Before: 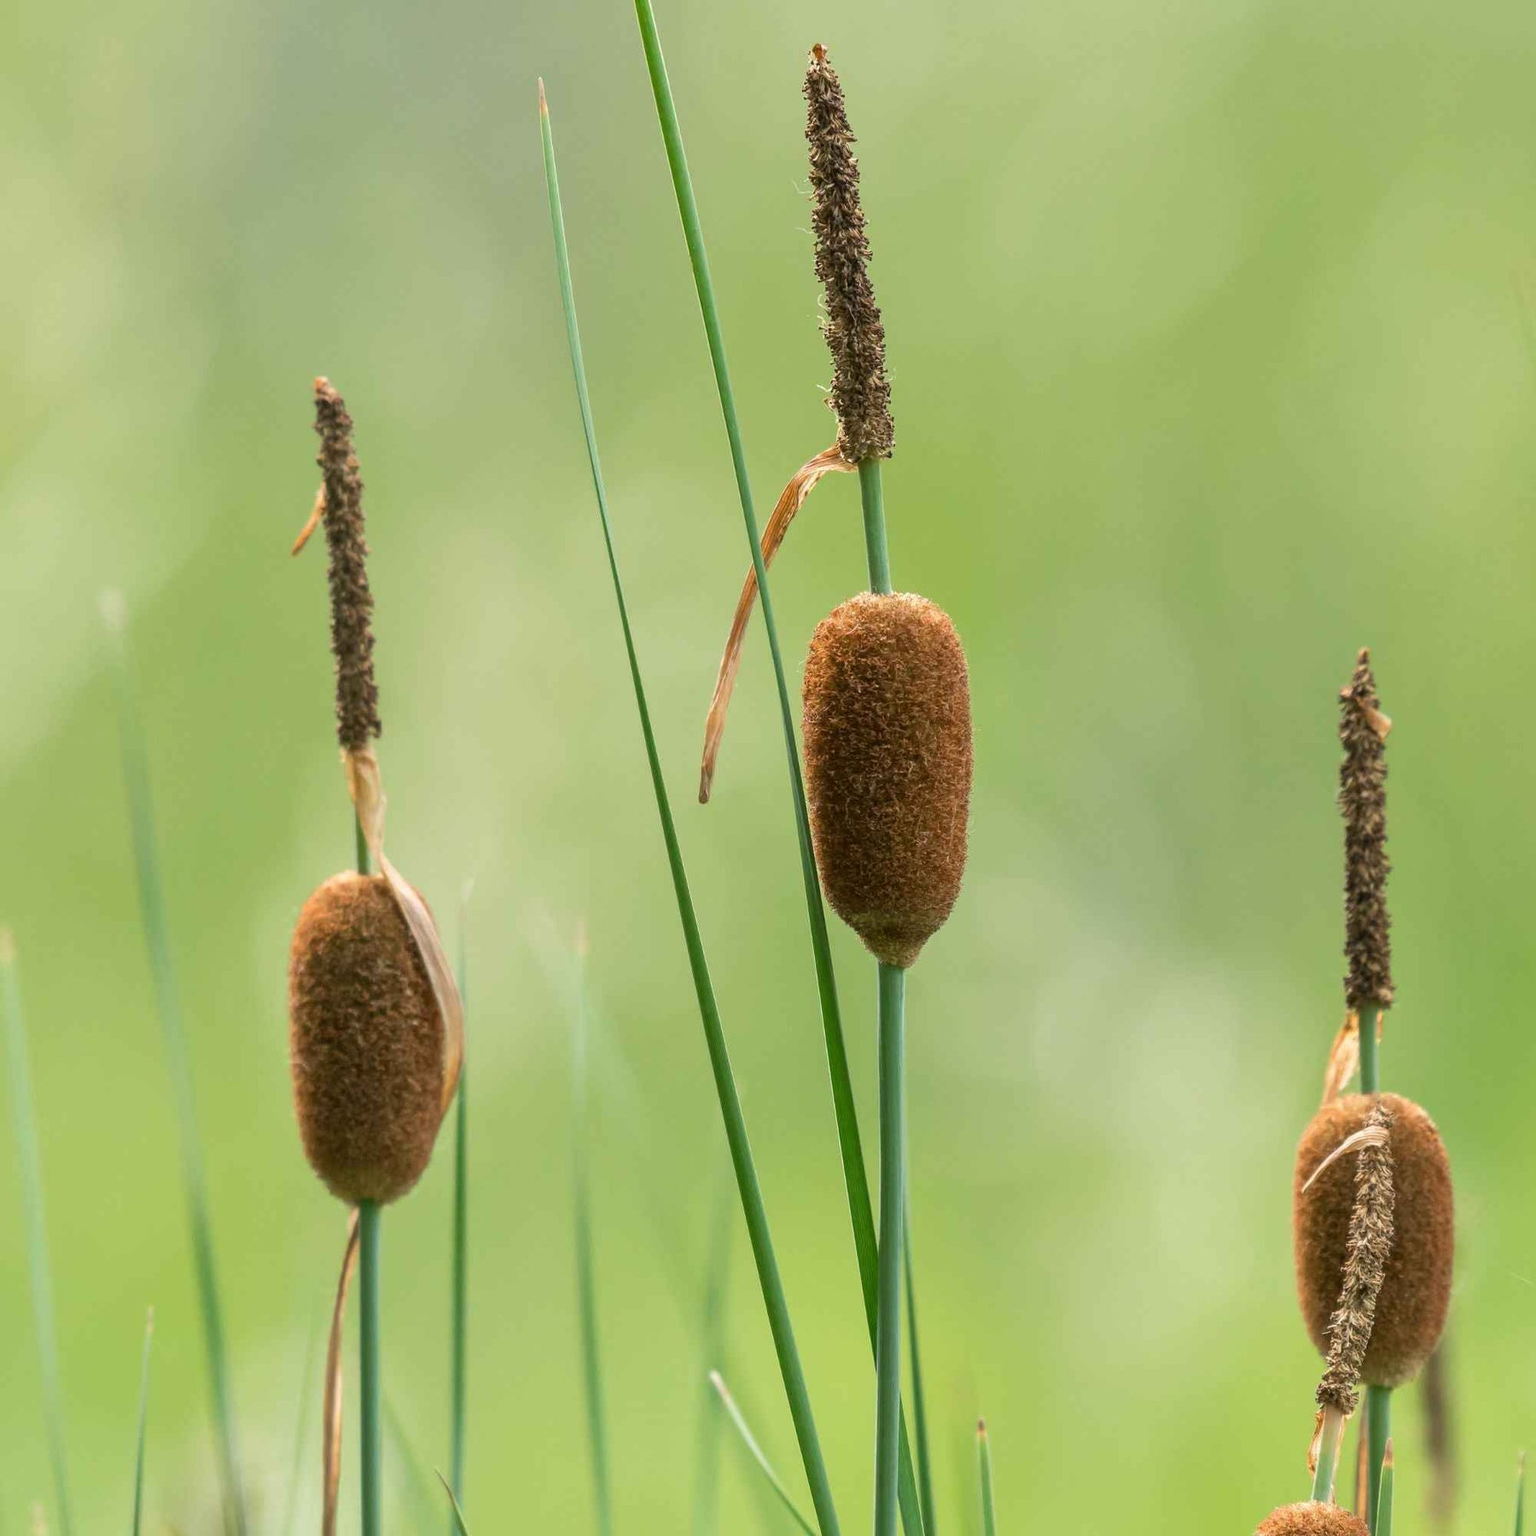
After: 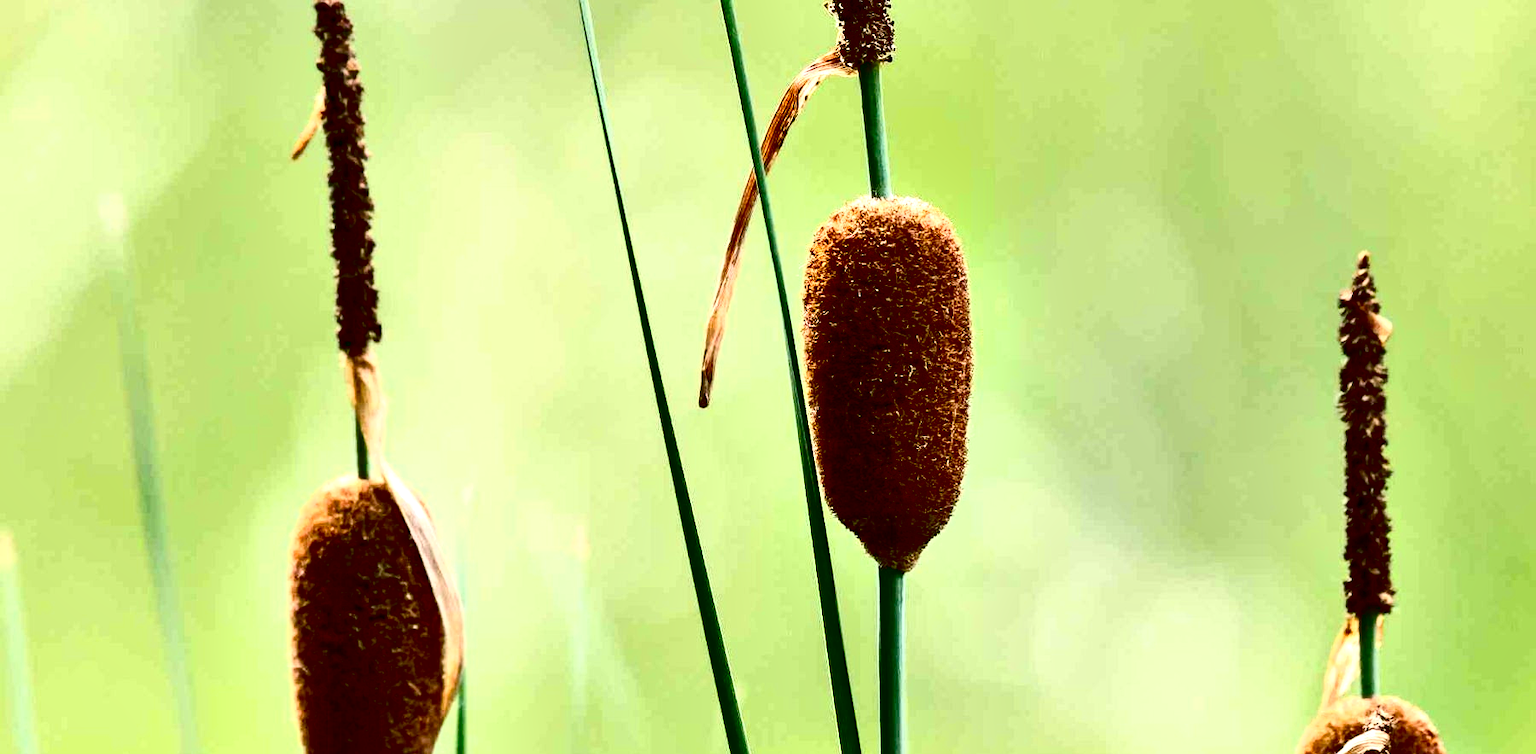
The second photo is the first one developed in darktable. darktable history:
crop and rotate: top 25.817%, bottom 25.028%
contrast equalizer: octaves 7, y [[0.6 ×6], [0.55 ×6], [0 ×6], [0 ×6], [0 ×6]]
exposure: black level correction 0.039, exposure 0.499 EV, compensate exposure bias true, compensate highlight preservation false
tone curve: curves: ch0 [(0, 0) (0.003, 0.007) (0.011, 0.009) (0.025, 0.01) (0.044, 0.012) (0.069, 0.013) (0.1, 0.014) (0.136, 0.021) (0.177, 0.038) (0.224, 0.06) (0.277, 0.099) (0.335, 0.16) (0.399, 0.227) (0.468, 0.329) (0.543, 0.45) (0.623, 0.594) (0.709, 0.756) (0.801, 0.868) (0.898, 0.971) (1, 1)], color space Lab, independent channels, preserve colors none
